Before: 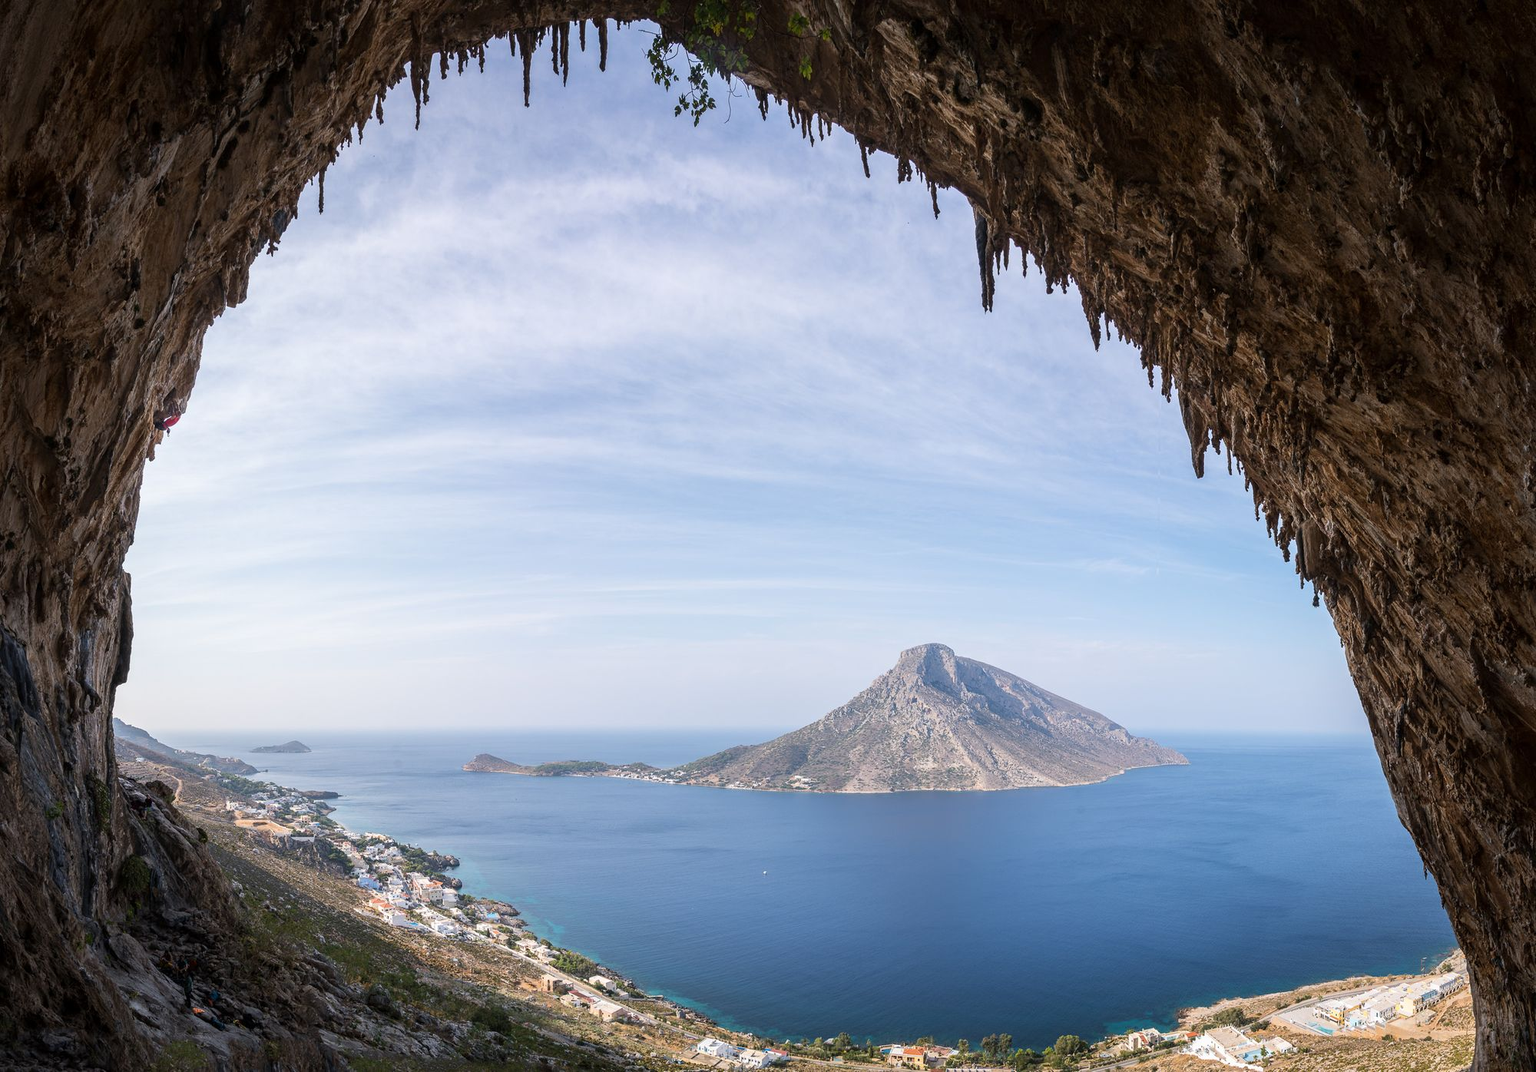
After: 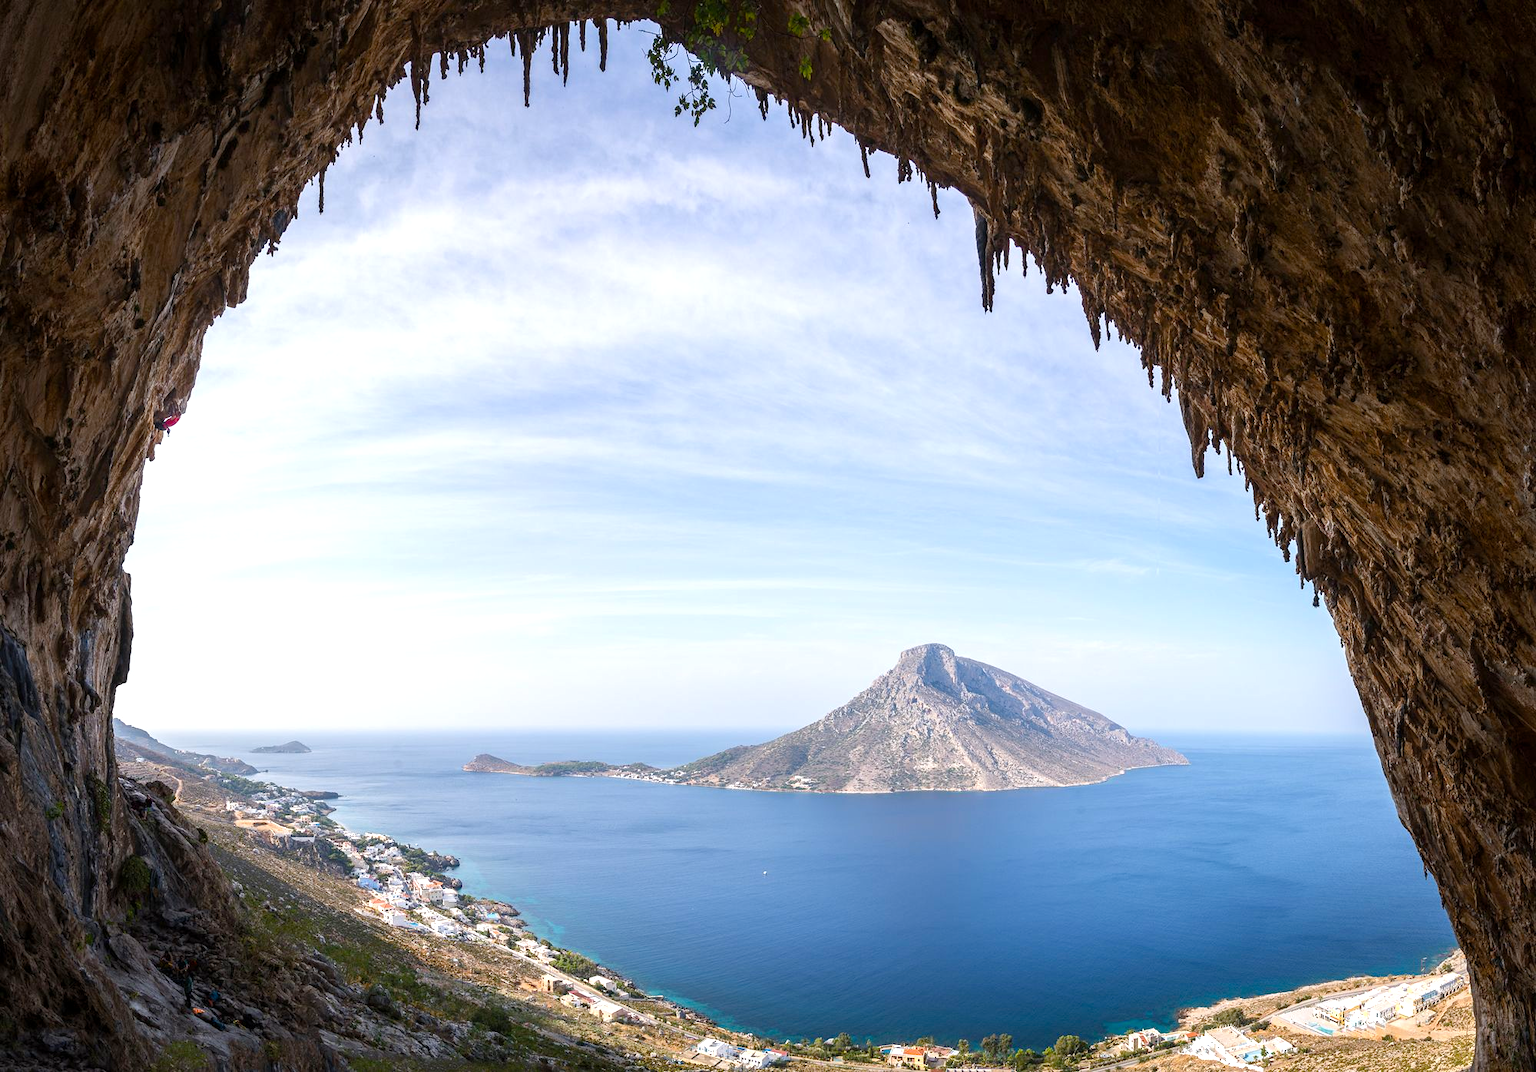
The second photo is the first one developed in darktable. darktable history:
color balance rgb: perceptual saturation grading › global saturation 20%, perceptual saturation grading › highlights -25.7%, perceptual saturation grading › shadows 25.328%, perceptual brilliance grading › global brilliance 10.88%
